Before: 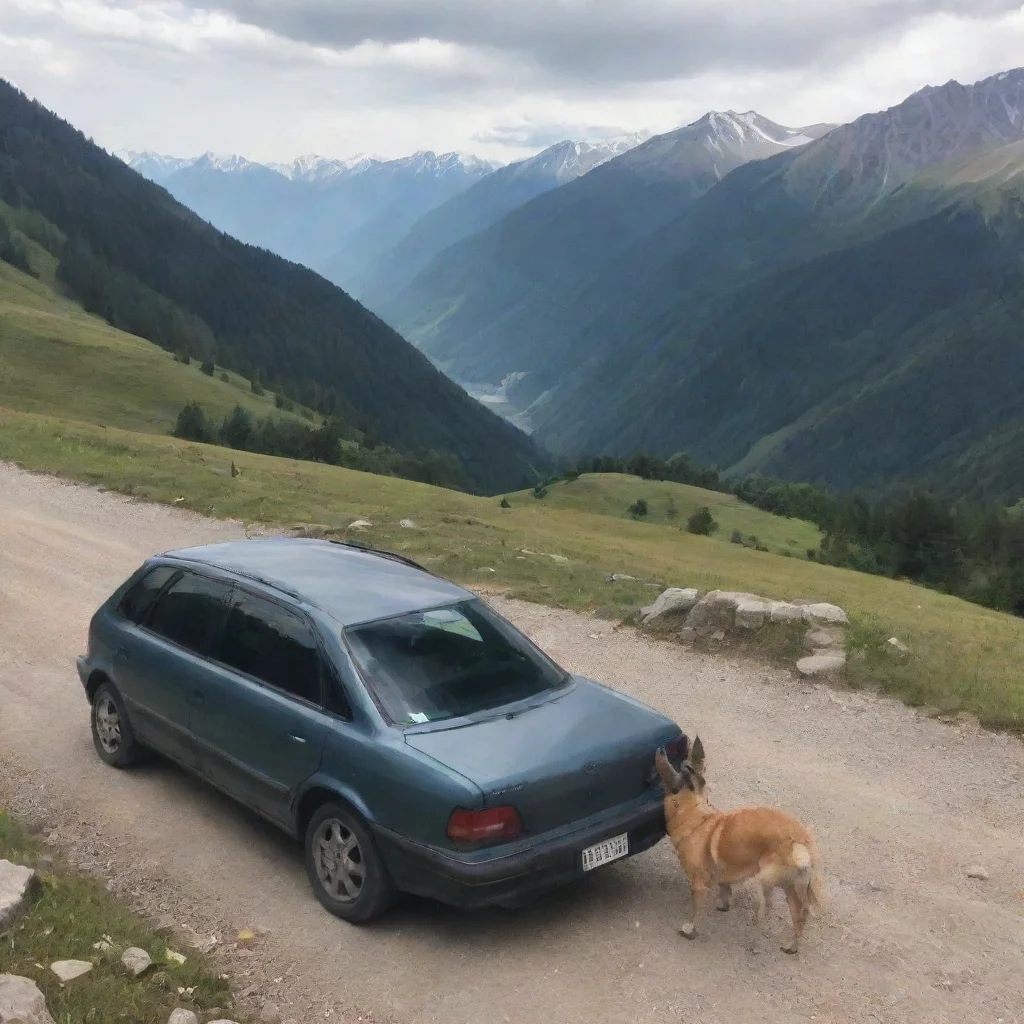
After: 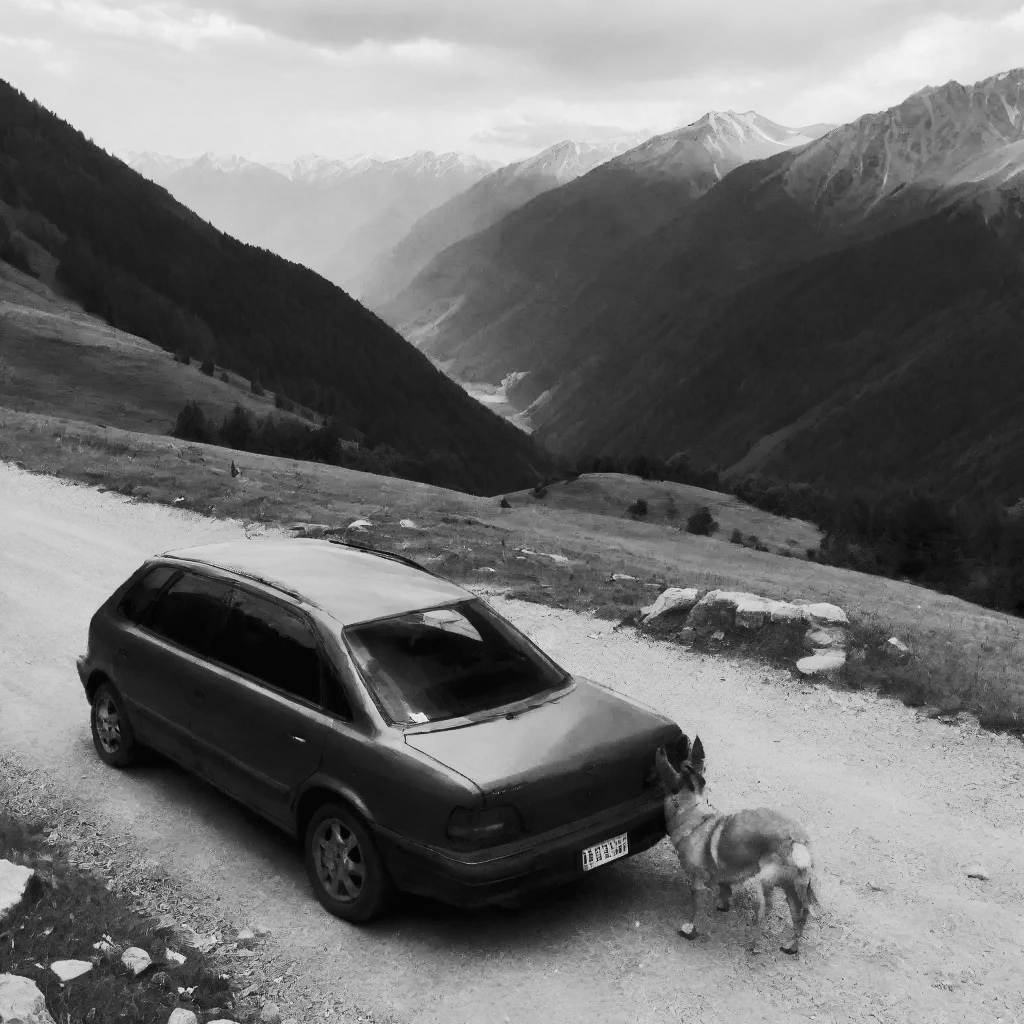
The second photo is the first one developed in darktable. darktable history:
tone curve: curves: ch0 [(0, 0) (0.003, 0.002) (0.011, 0.004) (0.025, 0.005) (0.044, 0.009) (0.069, 0.013) (0.1, 0.017) (0.136, 0.036) (0.177, 0.066) (0.224, 0.102) (0.277, 0.143) (0.335, 0.197) (0.399, 0.268) (0.468, 0.389) (0.543, 0.549) (0.623, 0.714) (0.709, 0.801) (0.801, 0.854) (0.898, 0.9) (1, 1)], preserve colors none
monochrome: on, module defaults
white balance: red 0.925, blue 1.046
